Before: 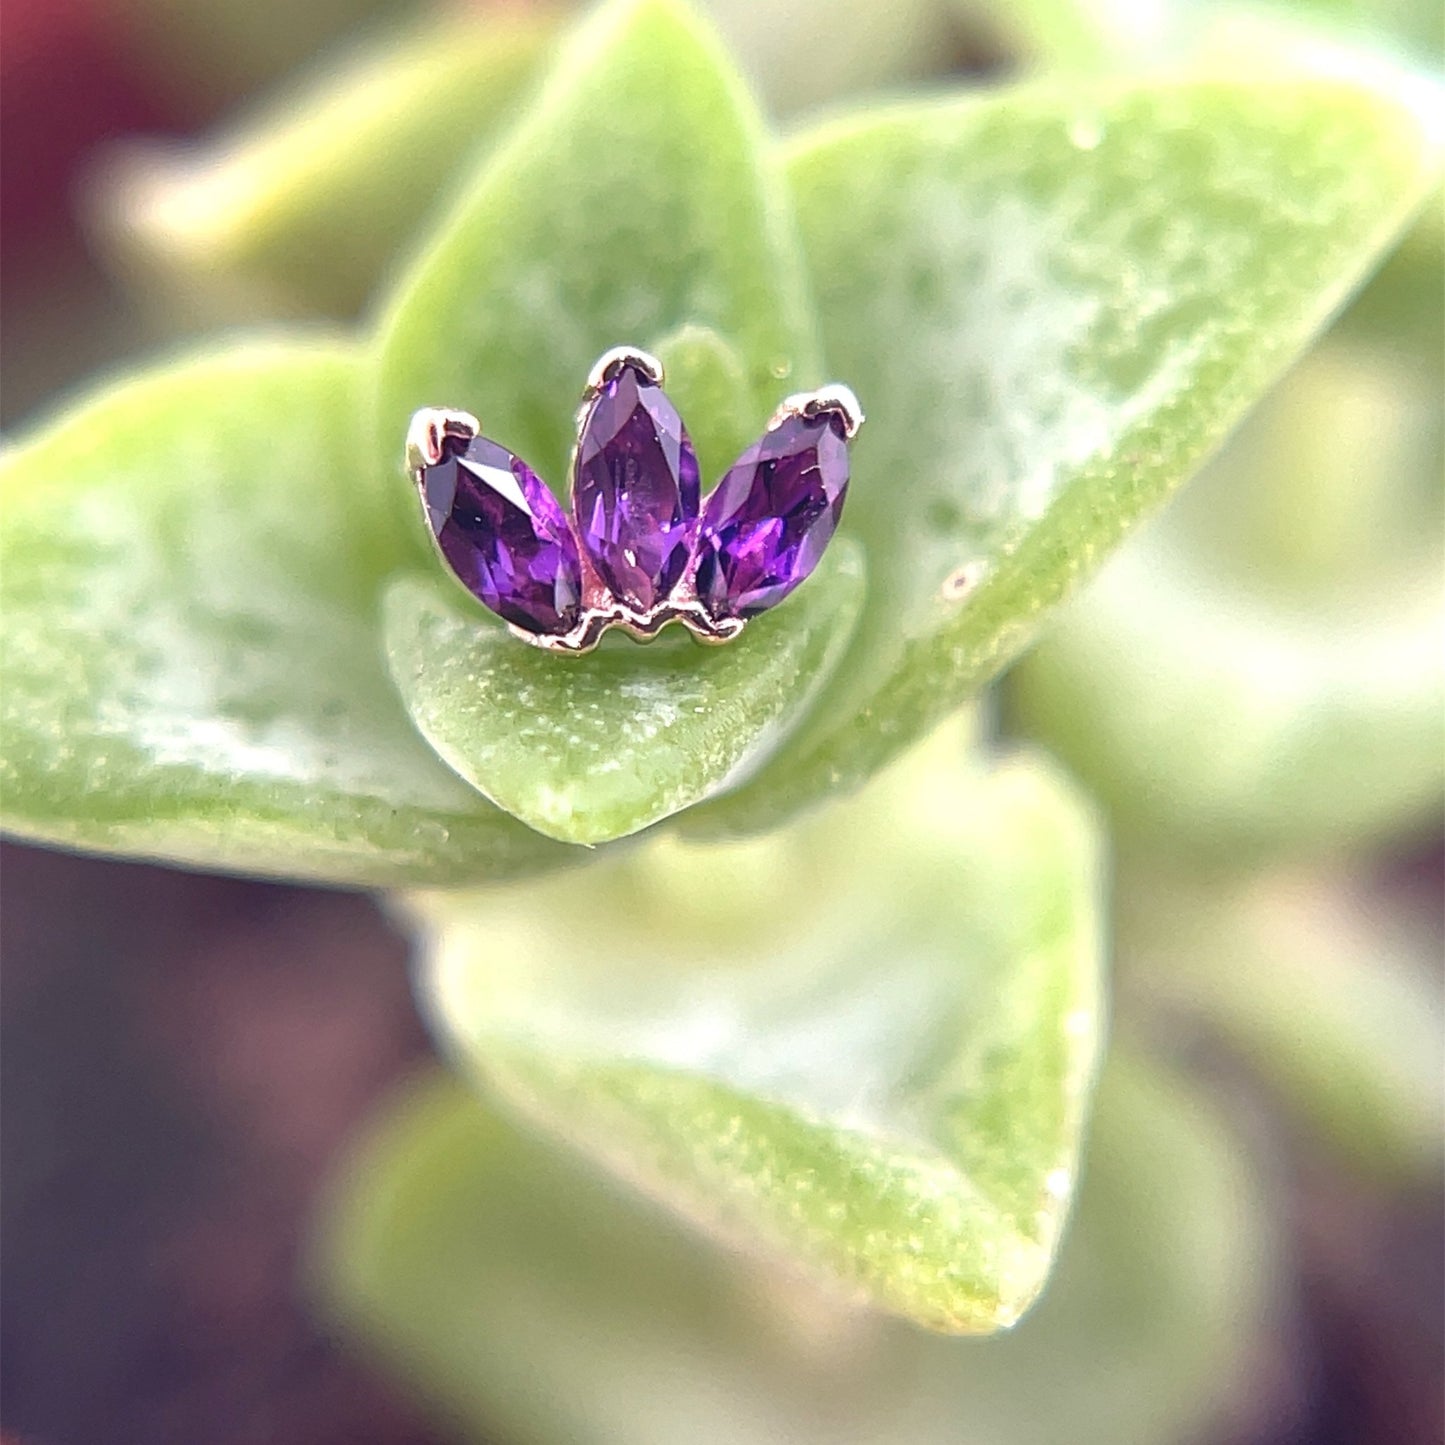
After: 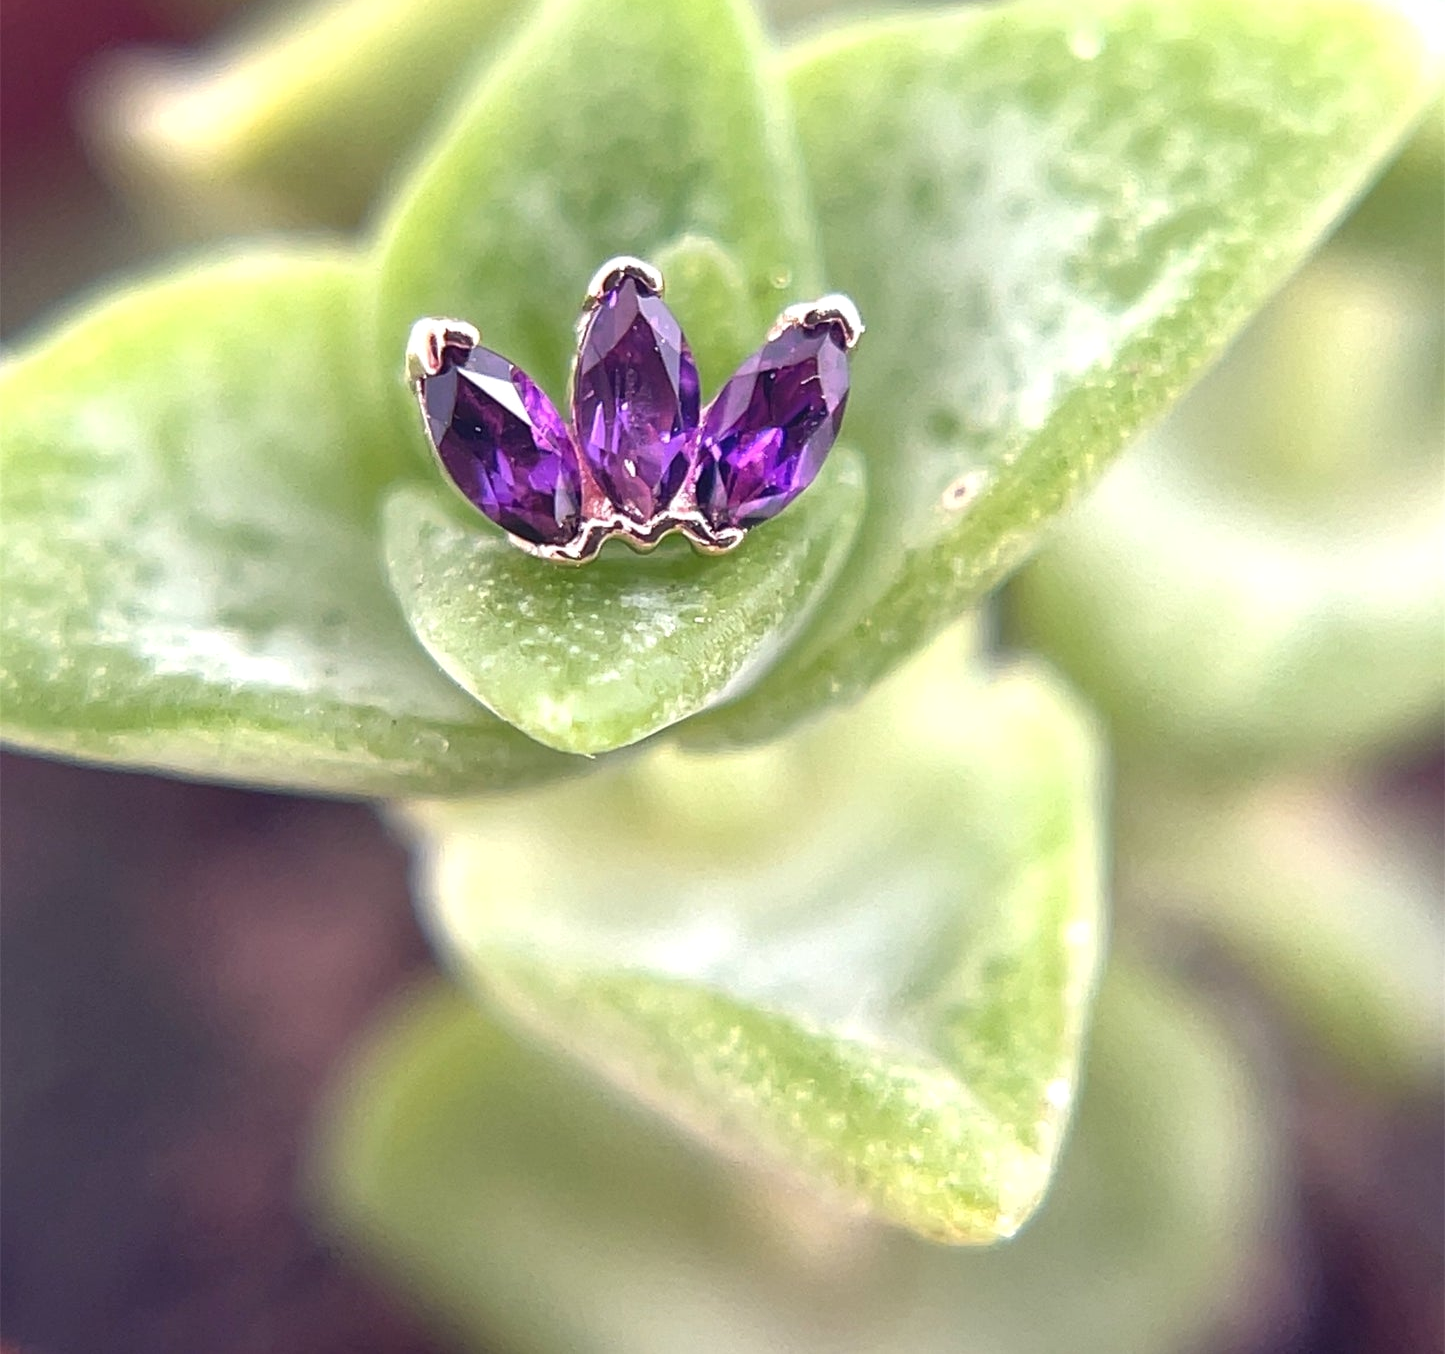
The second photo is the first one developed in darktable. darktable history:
local contrast: mode bilateral grid, contrast 20, coarseness 50, detail 120%, midtone range 0.2
crop and rotate: top 6.25%
exposure: compensate highlight preservation false
